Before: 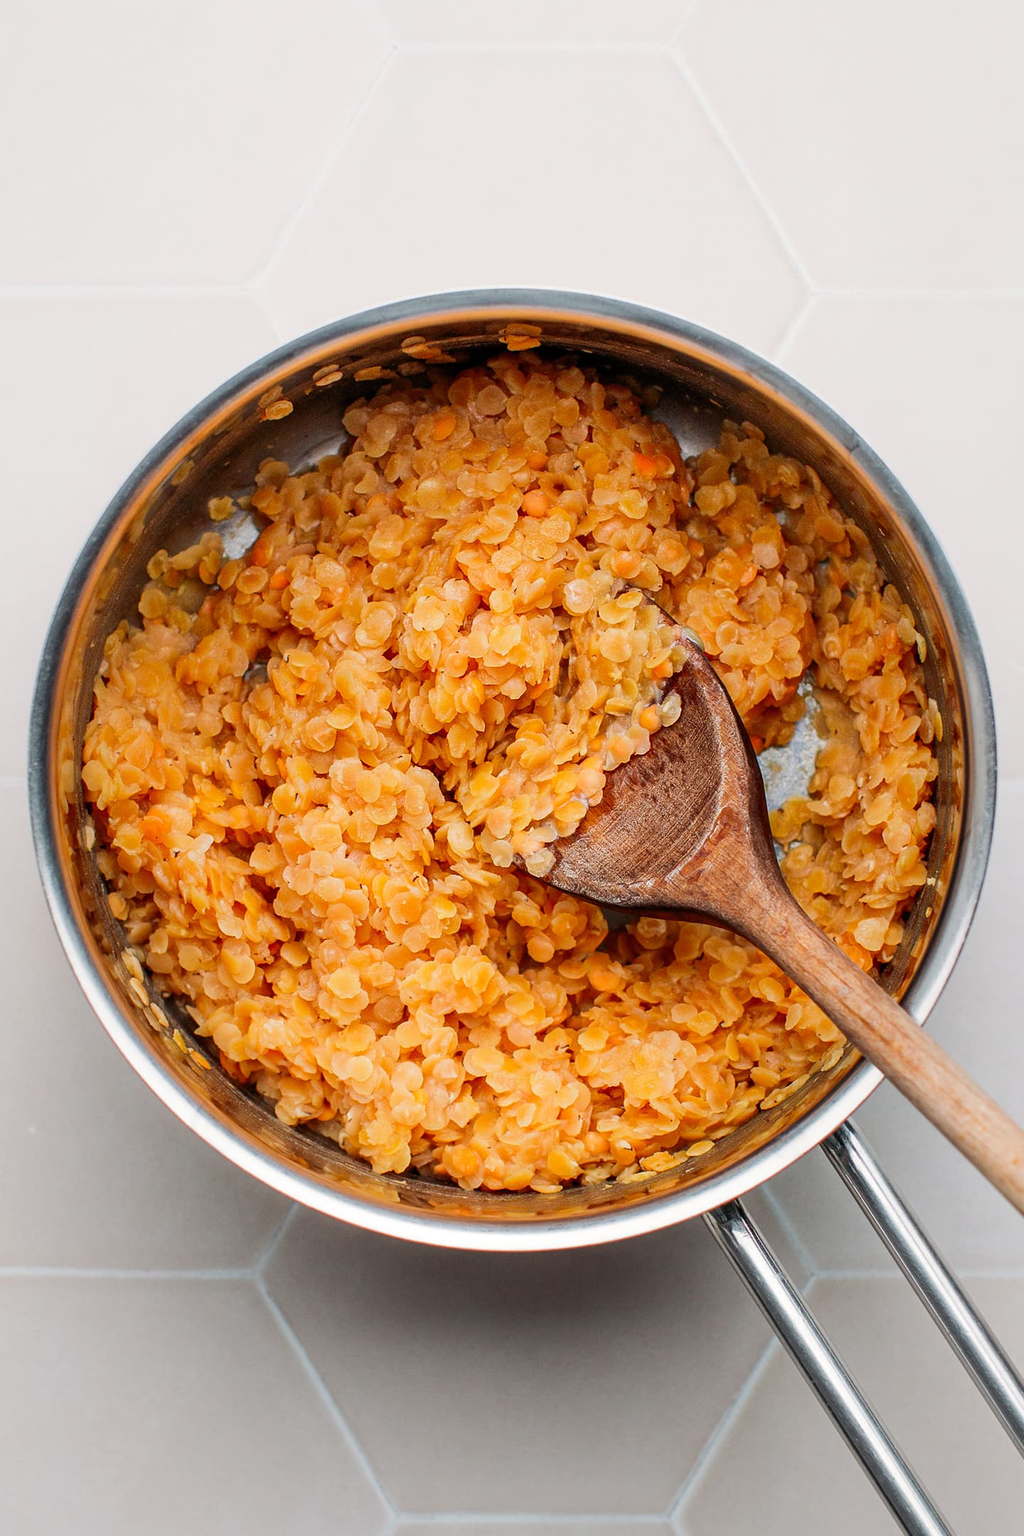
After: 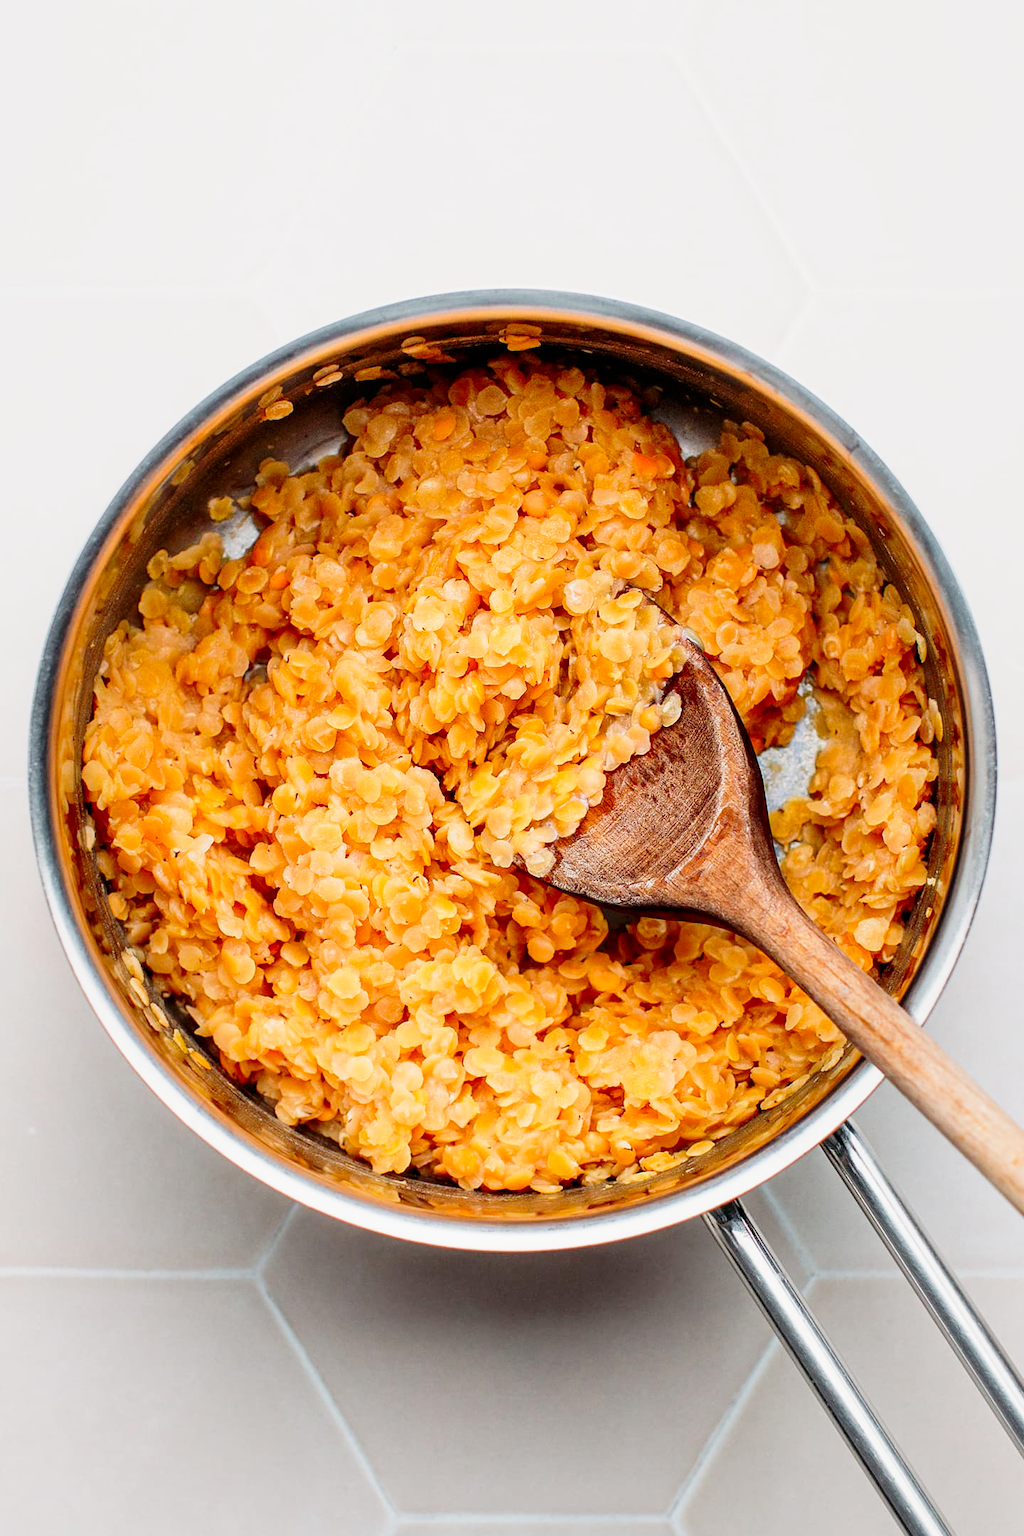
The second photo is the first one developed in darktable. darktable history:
tone curve: curves: ch0 [(0, 0) (0.062, 0.023) (0.168, 0.142) (0.359, 0.419) (0.469, 0.544) (0.634, 0.722) (0.839, 0.909) (0.998, 0.978)]; ch1 [(0, 0) (0.437, 0.408) (0.472, 0.47) (0.502, 0.504) (0.527, 0.546) (0.568, 0.619) (0.608, 0.665) (0.669, 0.748) (0.859, 0.899) (1, 1)]; ch2 [(0, 0) (0.33, 0.301) (0.421, 0.443) (0.473, 0.498) (0.509, 0.5) (0.535, 0.564) (0.575, 0.625) (0.608, 0.667) (1, 1)], preserve colors none
